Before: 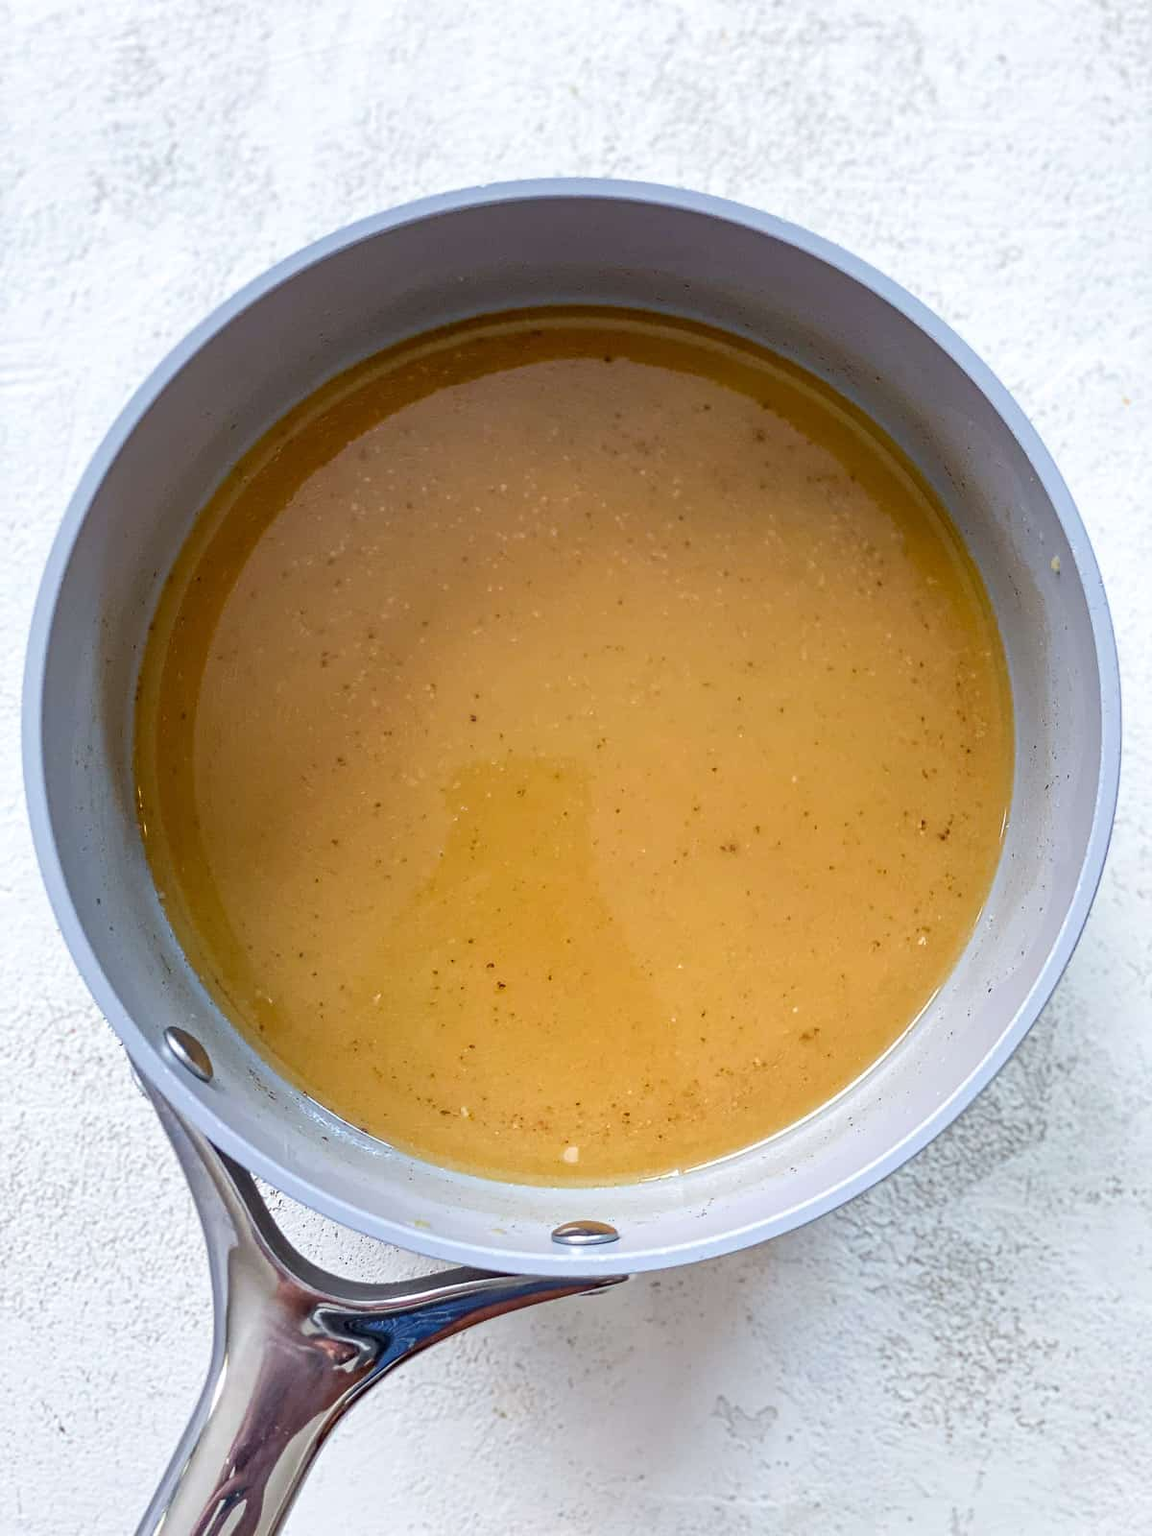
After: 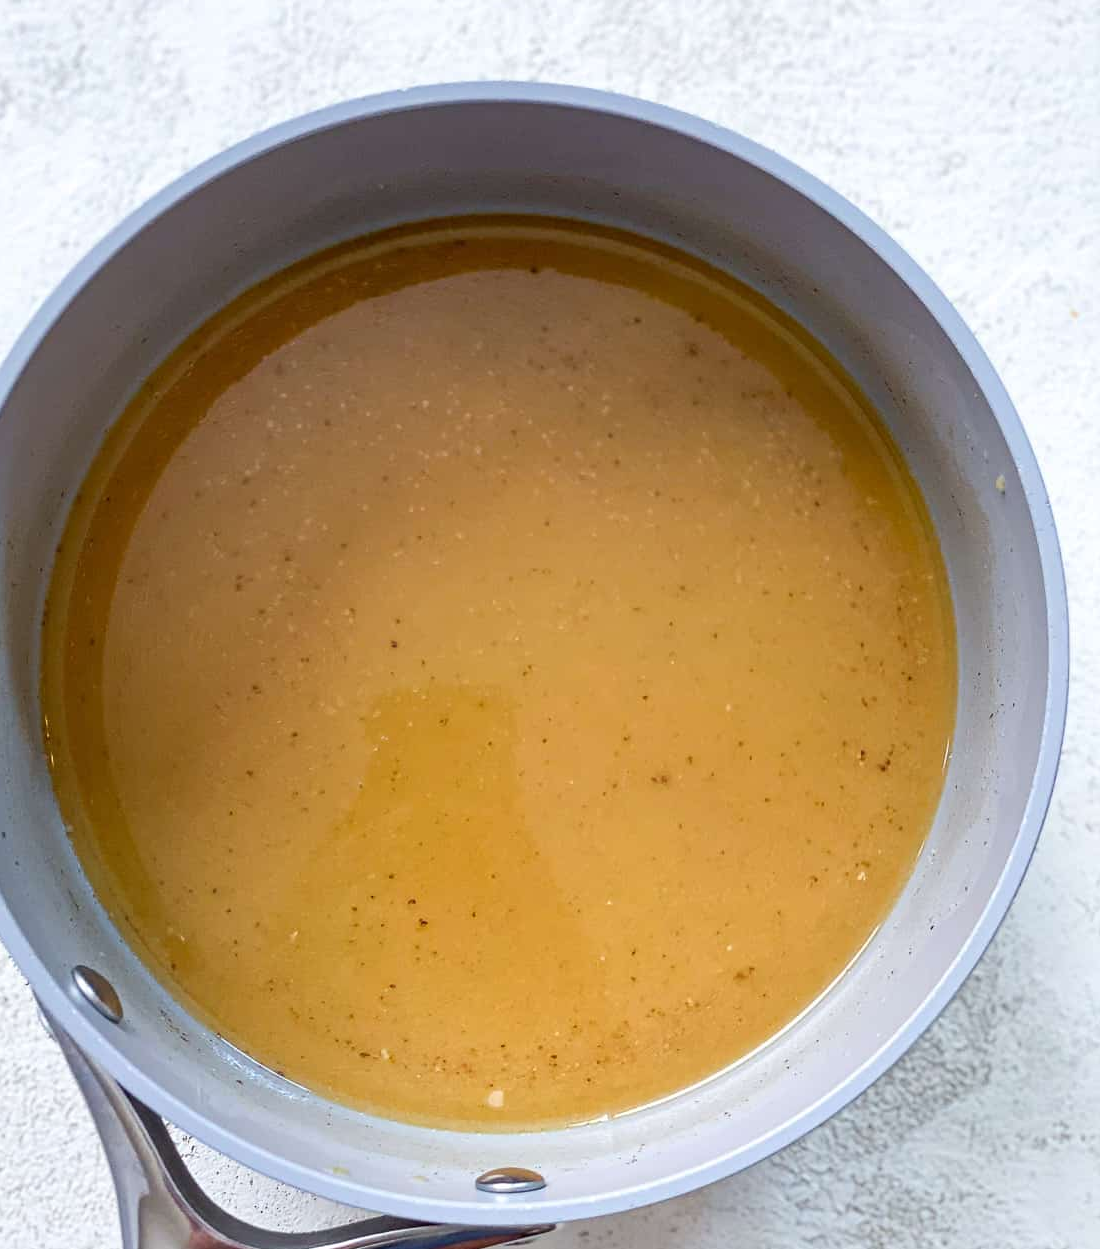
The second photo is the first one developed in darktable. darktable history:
crop: left 8.319%, top 6.555%, bottom 15.375%
